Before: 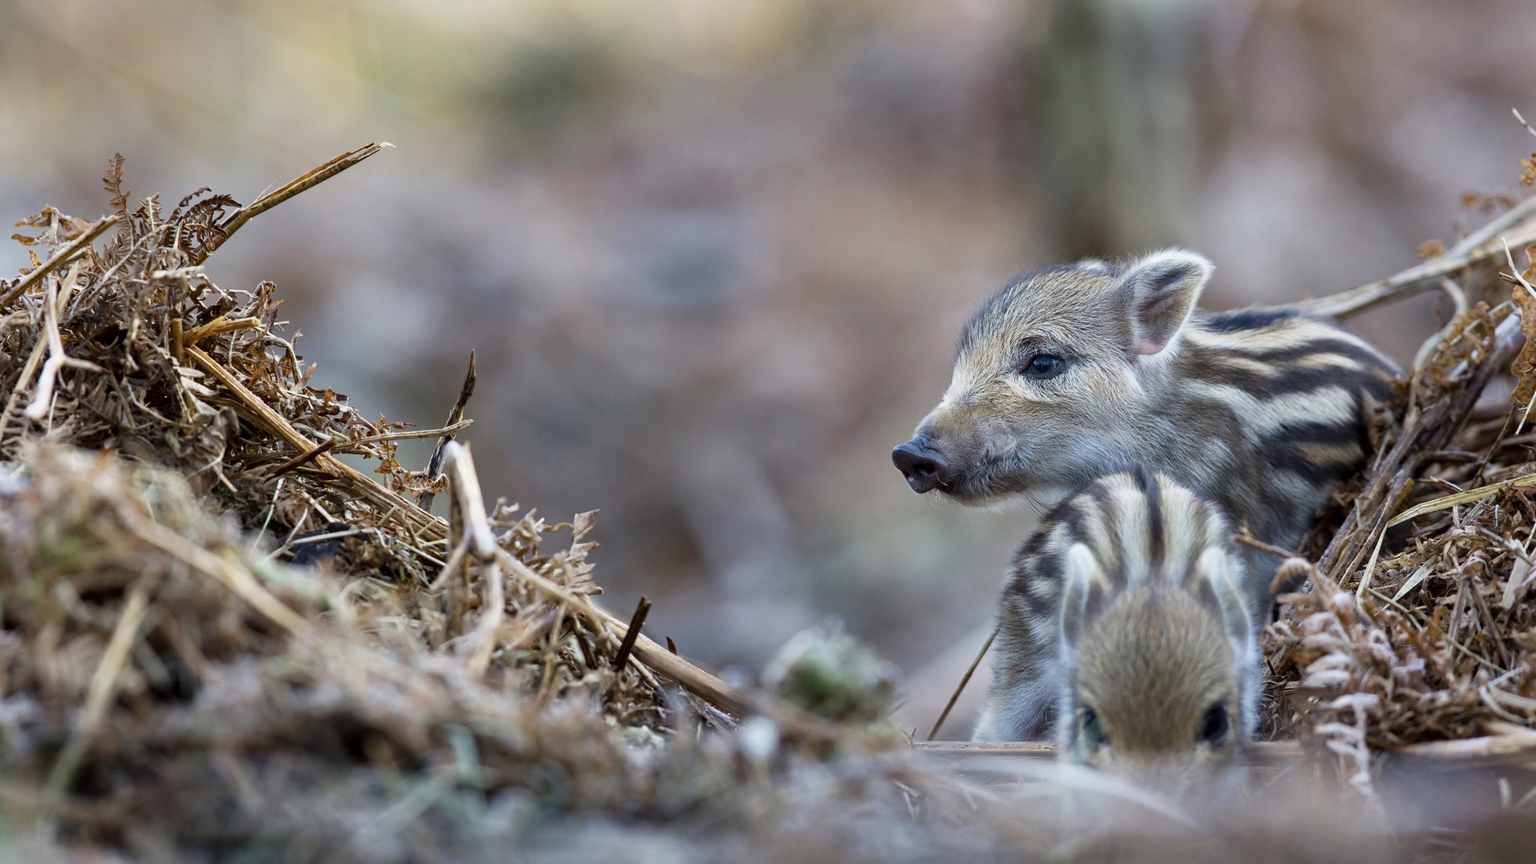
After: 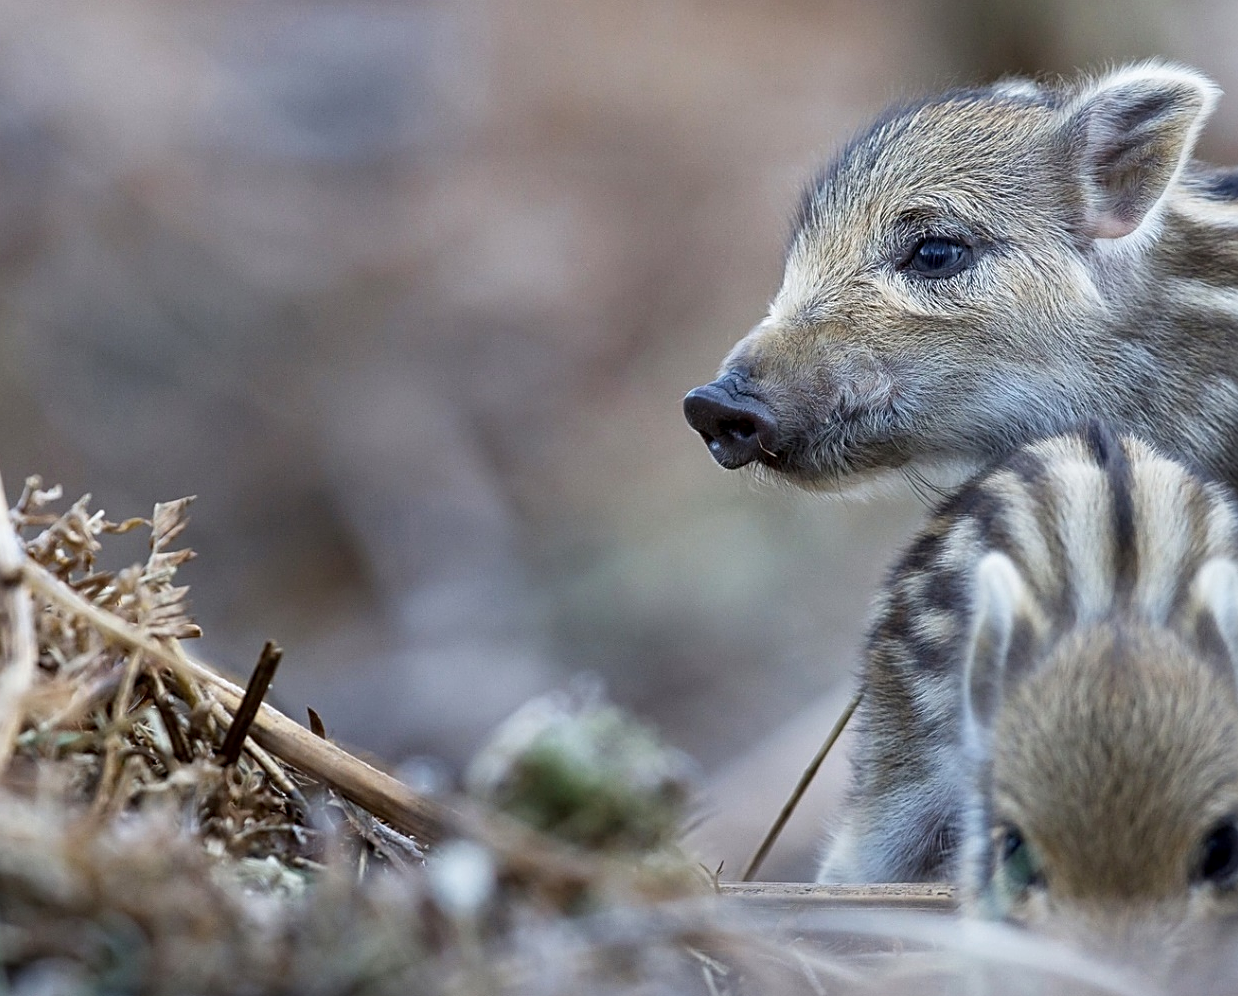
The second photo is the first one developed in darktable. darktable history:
crop: left 31.375%, top 24.529%, right 20.254%, bottom 6.278%
local contrast: highlights 100%, shadows 98%, detail 119%, midtone range 0.2
sharpen: on, module defaults
levels: white 99.92%
